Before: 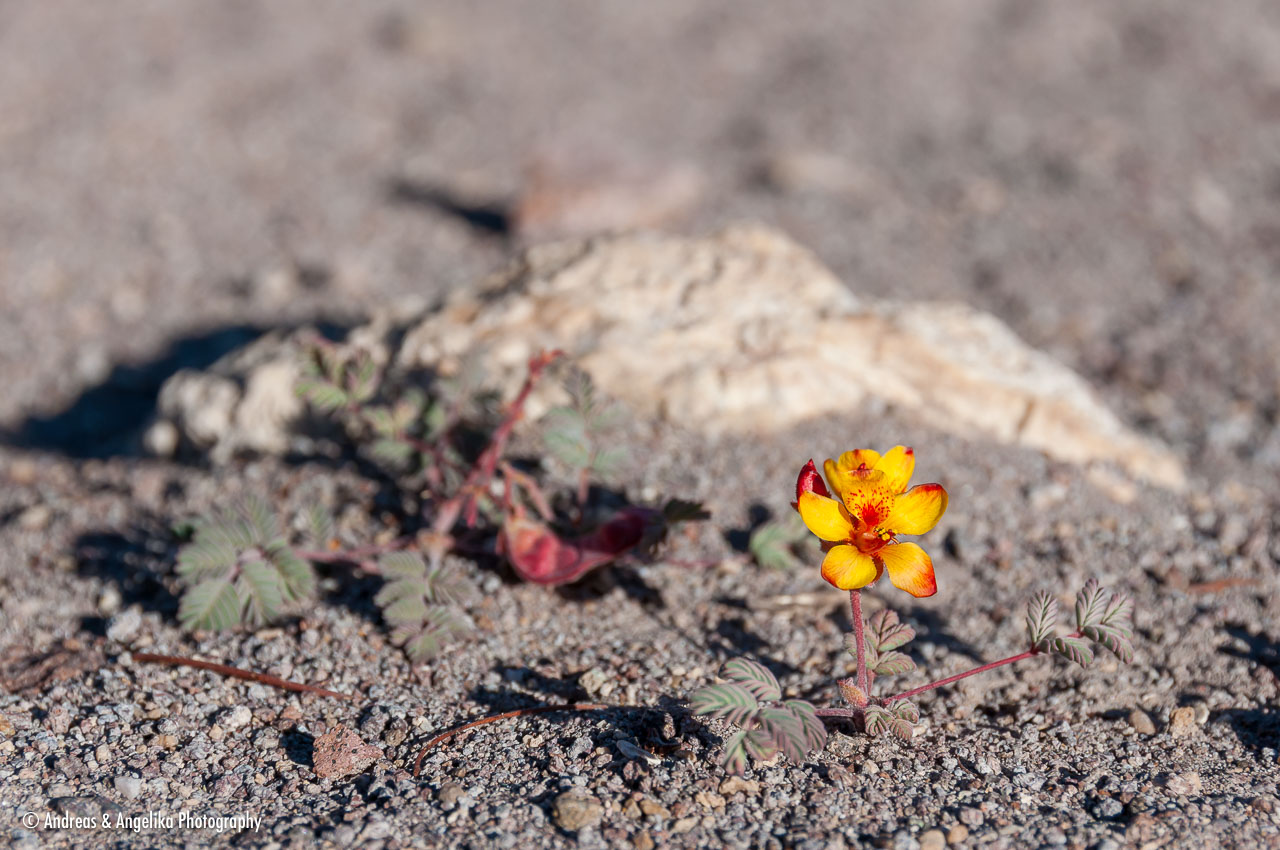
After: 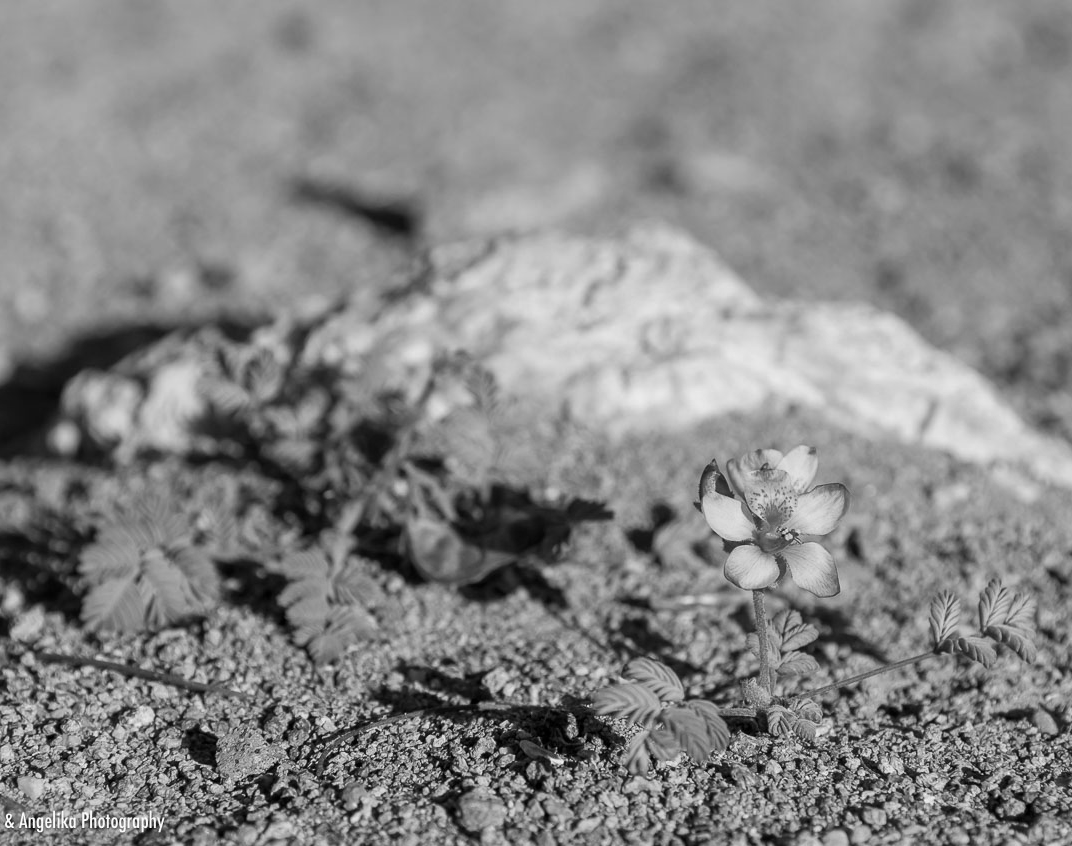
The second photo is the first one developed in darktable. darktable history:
crop: left 7.598%, right 7.873%
monochrome: a -6.99, b 35.61, size 1.4
